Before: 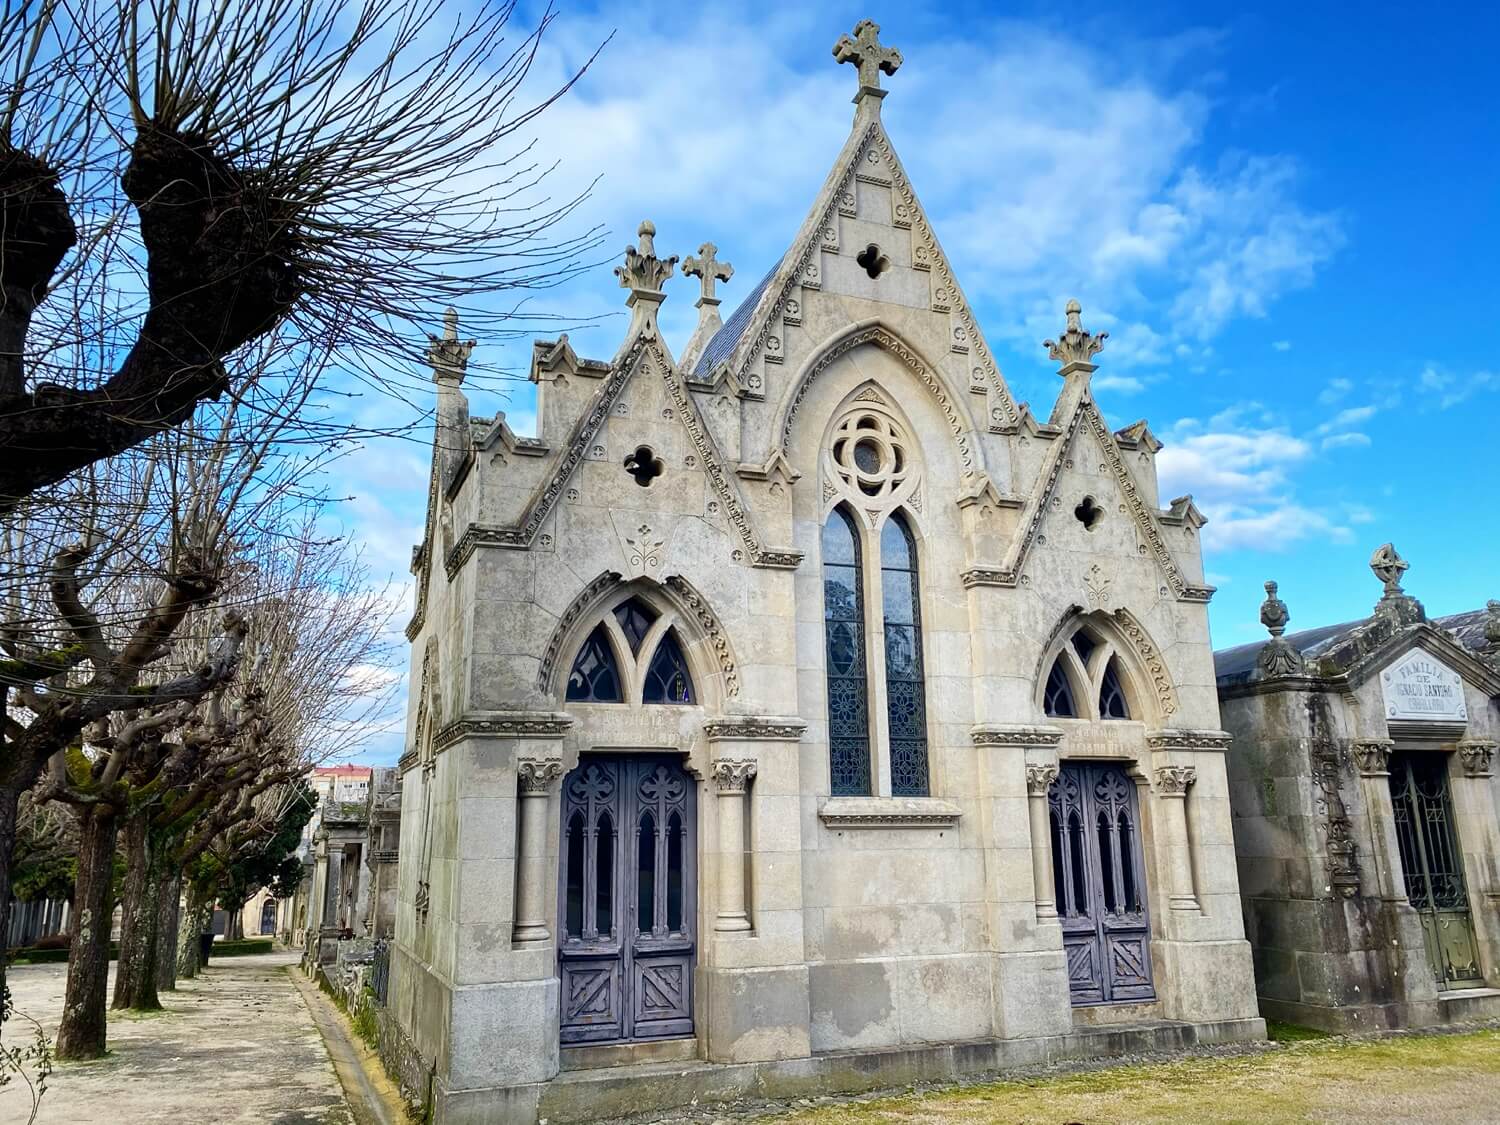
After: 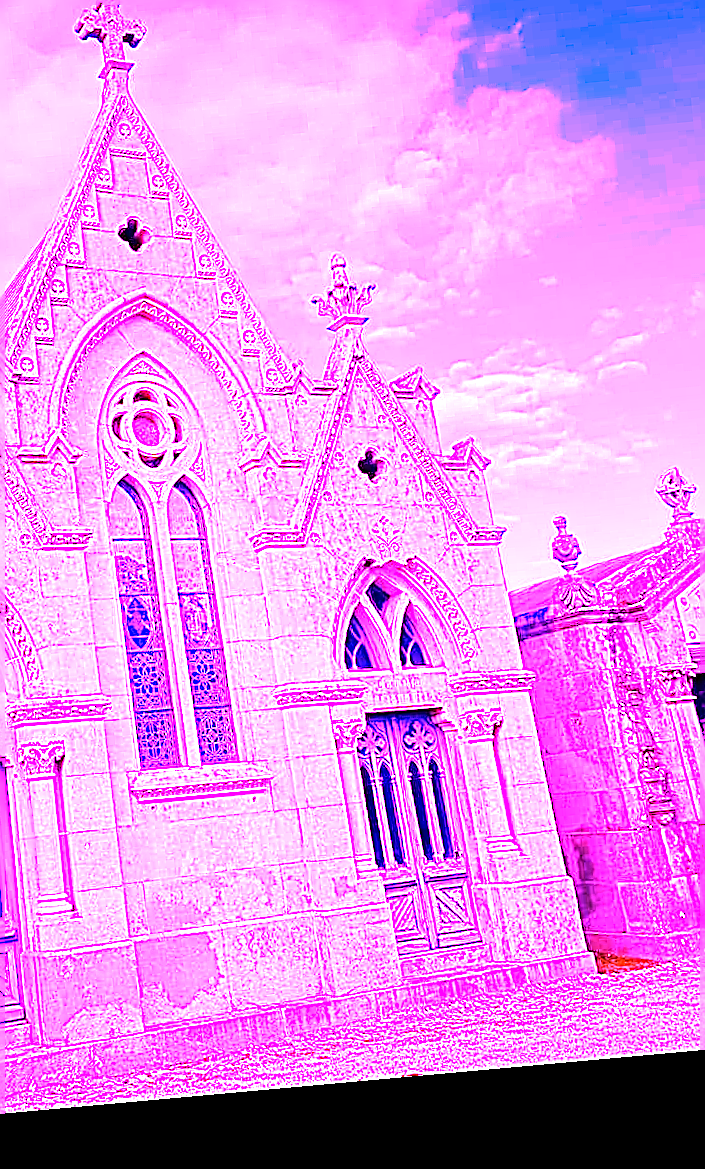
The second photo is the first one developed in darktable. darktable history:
sharpen: on, module defaults
crop: left 47.628%, top 6.643%, right 7.874%
rotate and perspective: rotation -5.2°, automatic cropping off
white balance: red 8, blue 8
